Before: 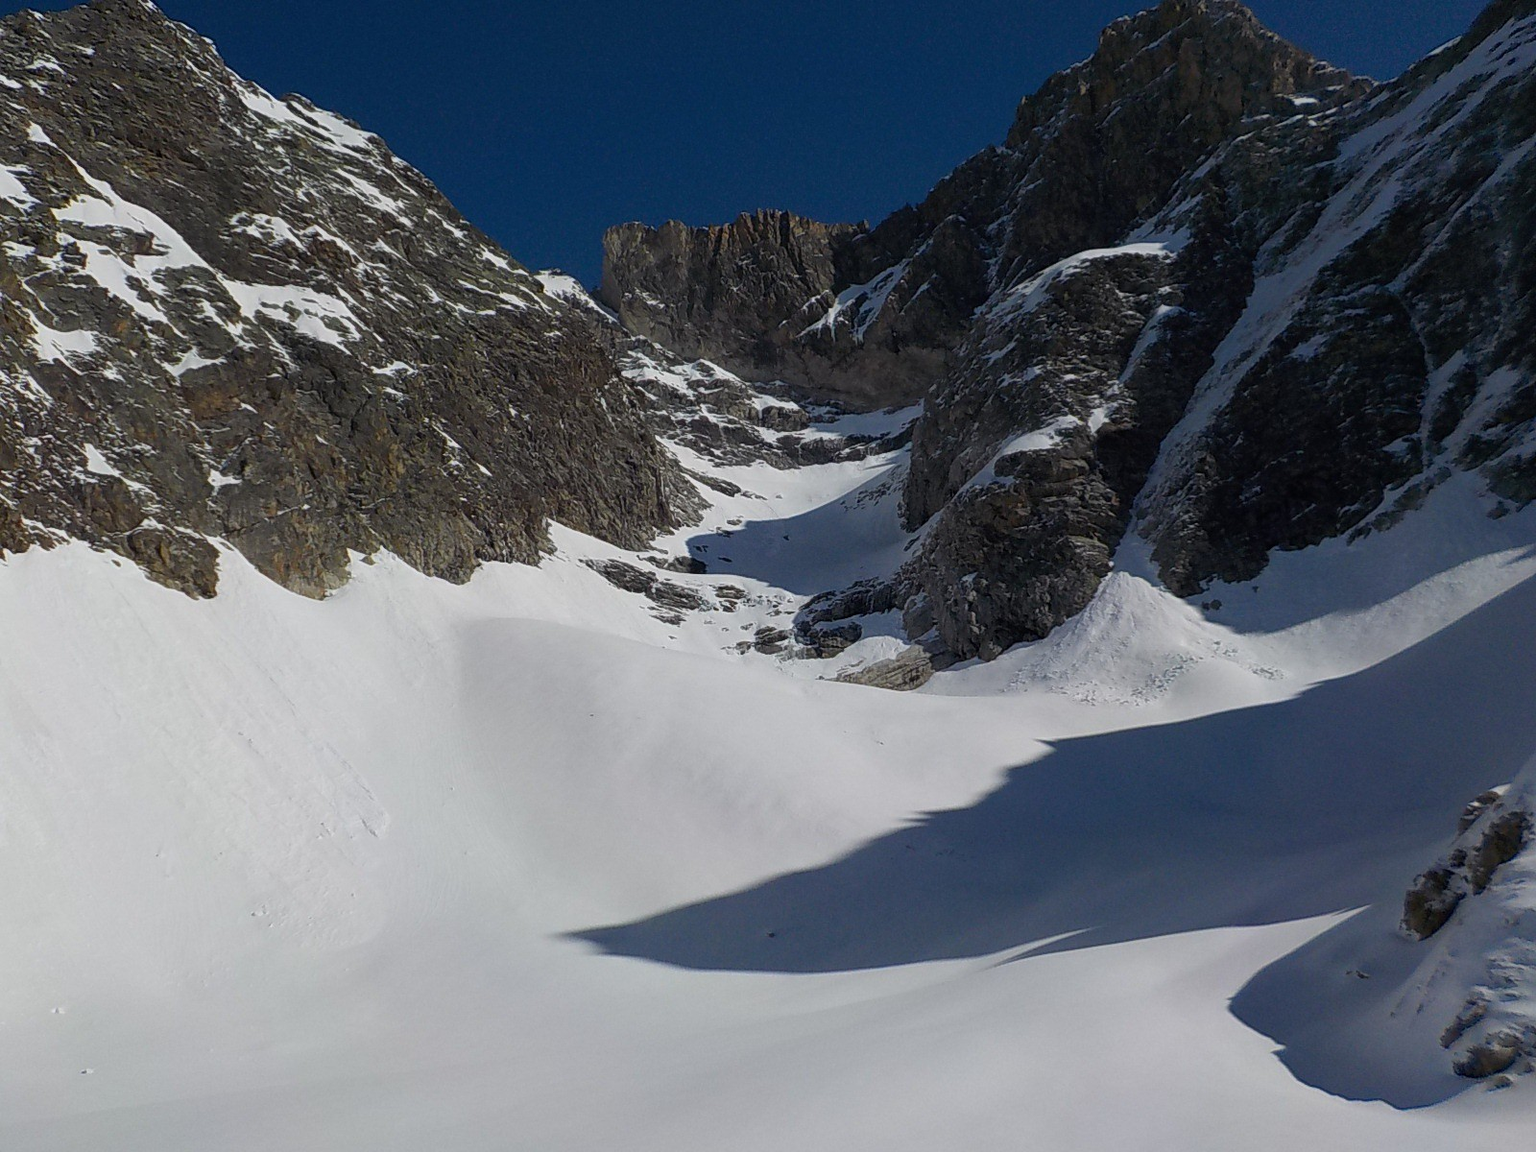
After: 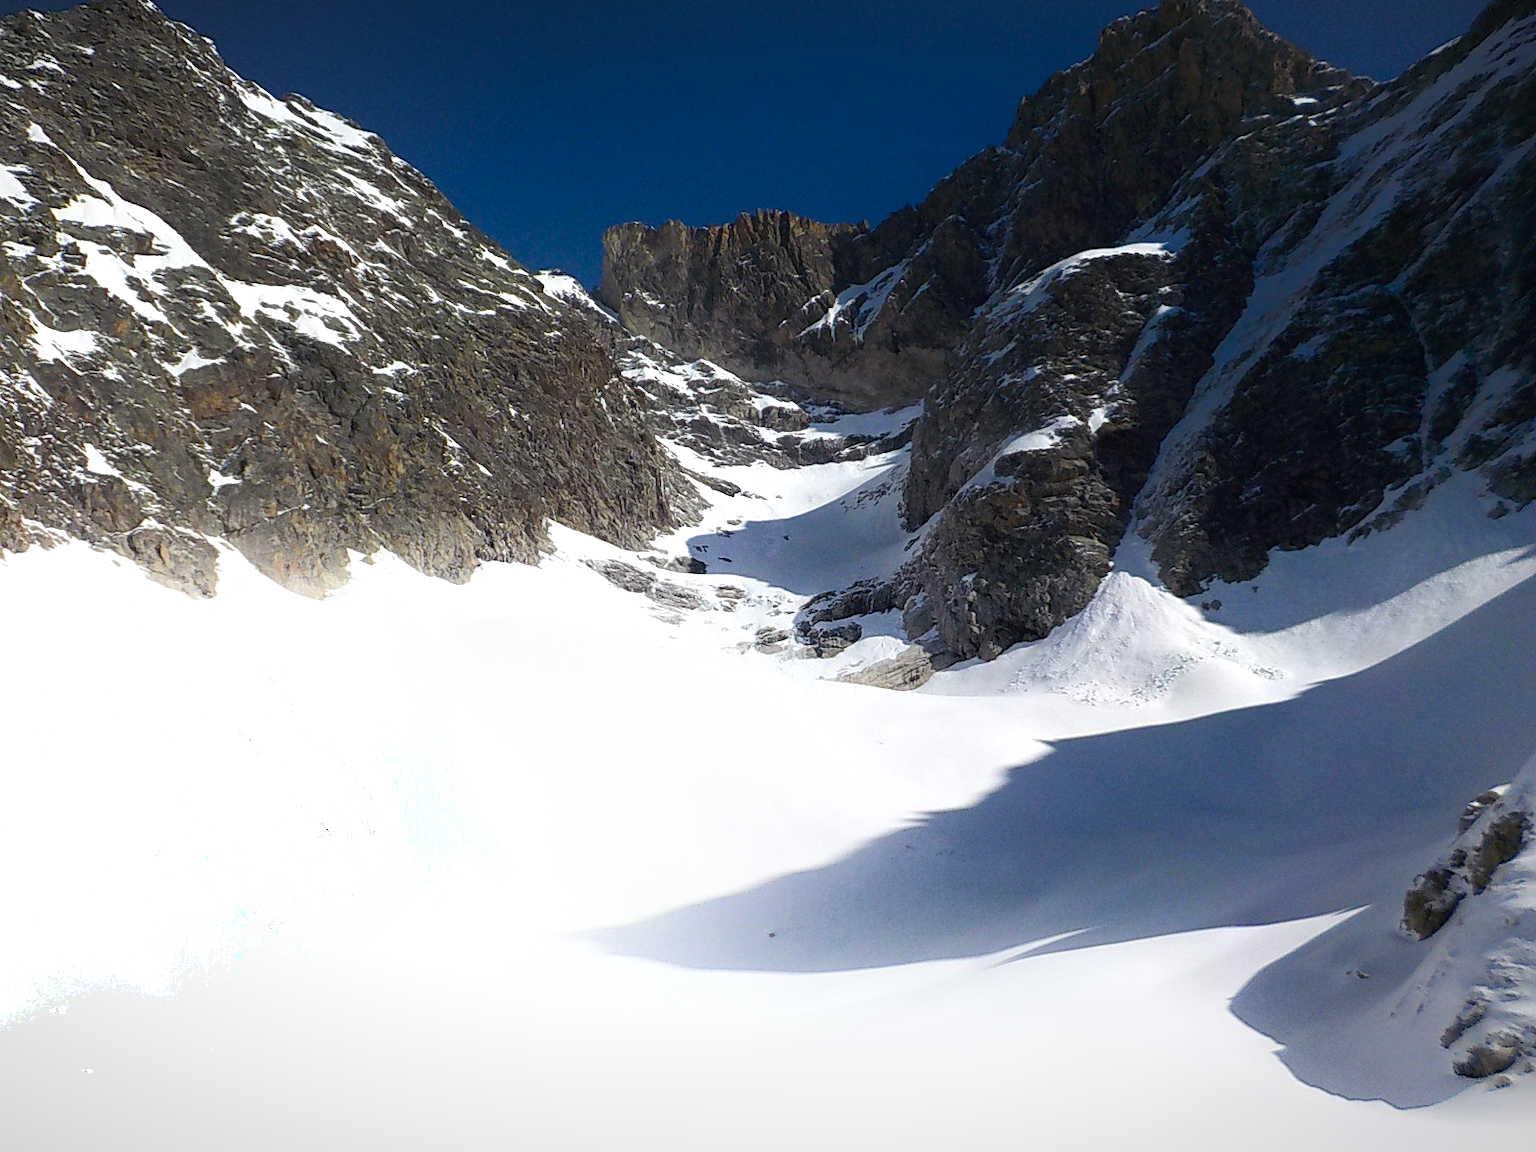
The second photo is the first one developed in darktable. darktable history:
vignetting: fall-off start 98.87%, fall-off radius 99.5%, width/height ratio 1.424
exposure: black level correction 0, exposure 0.951 EV, compensate highlight preservation false
shadows and highlights: shadows -55.6, highlights 85.04, shadows color adjustment 99.14%, highlights color adjustment 0.59%, soften with gaussian
